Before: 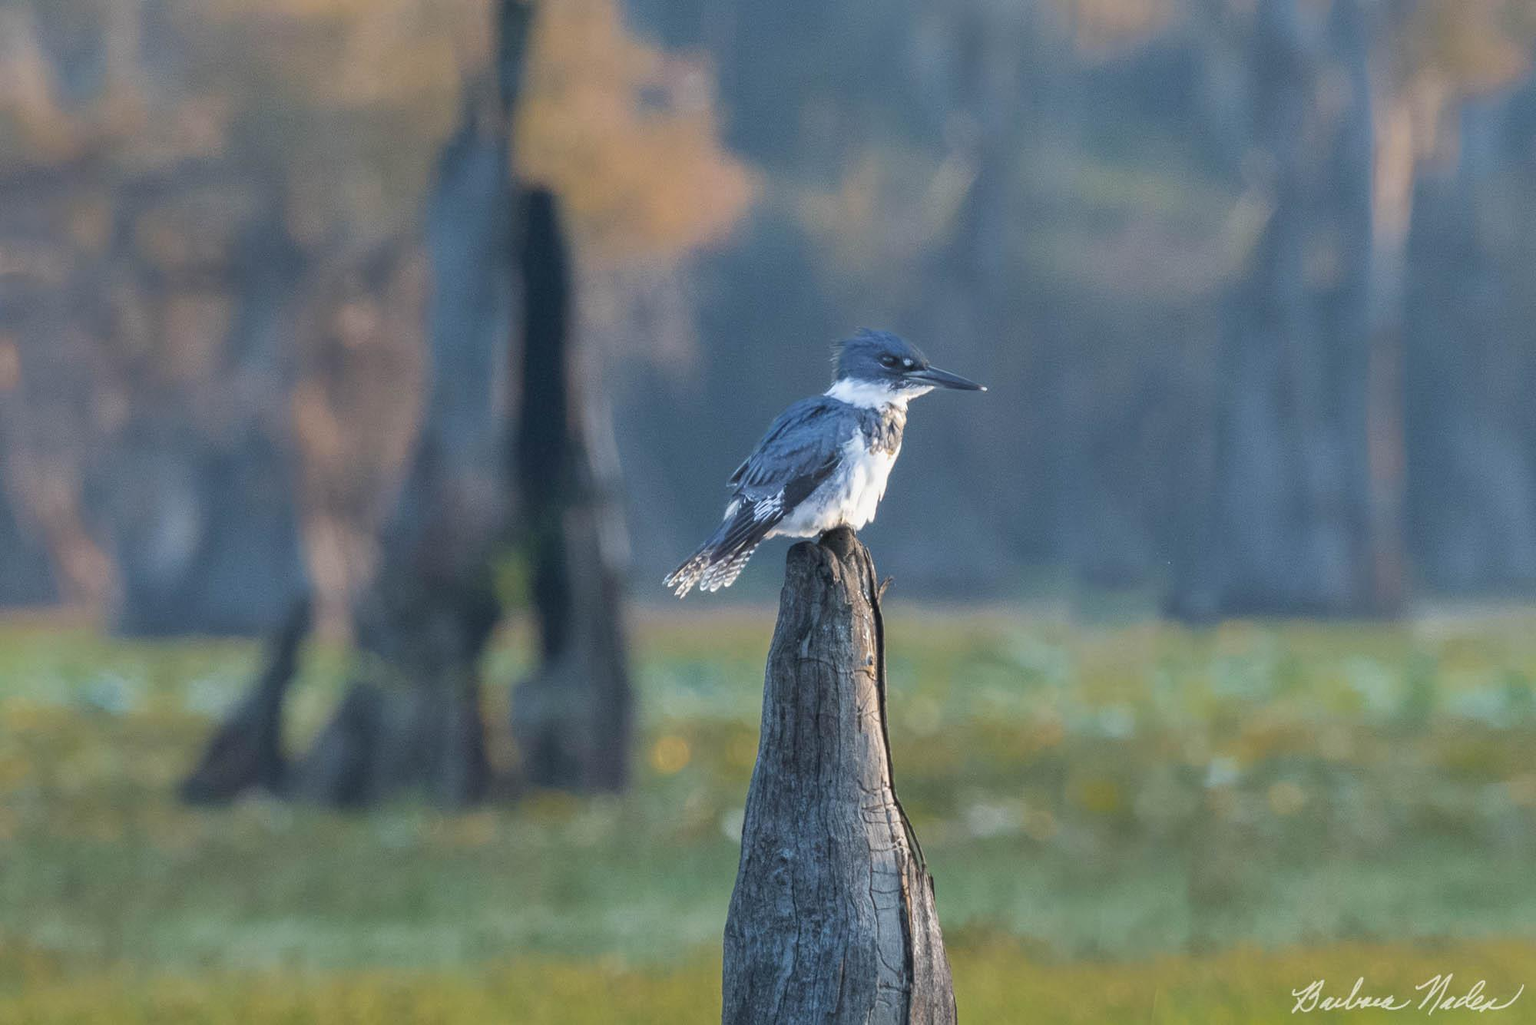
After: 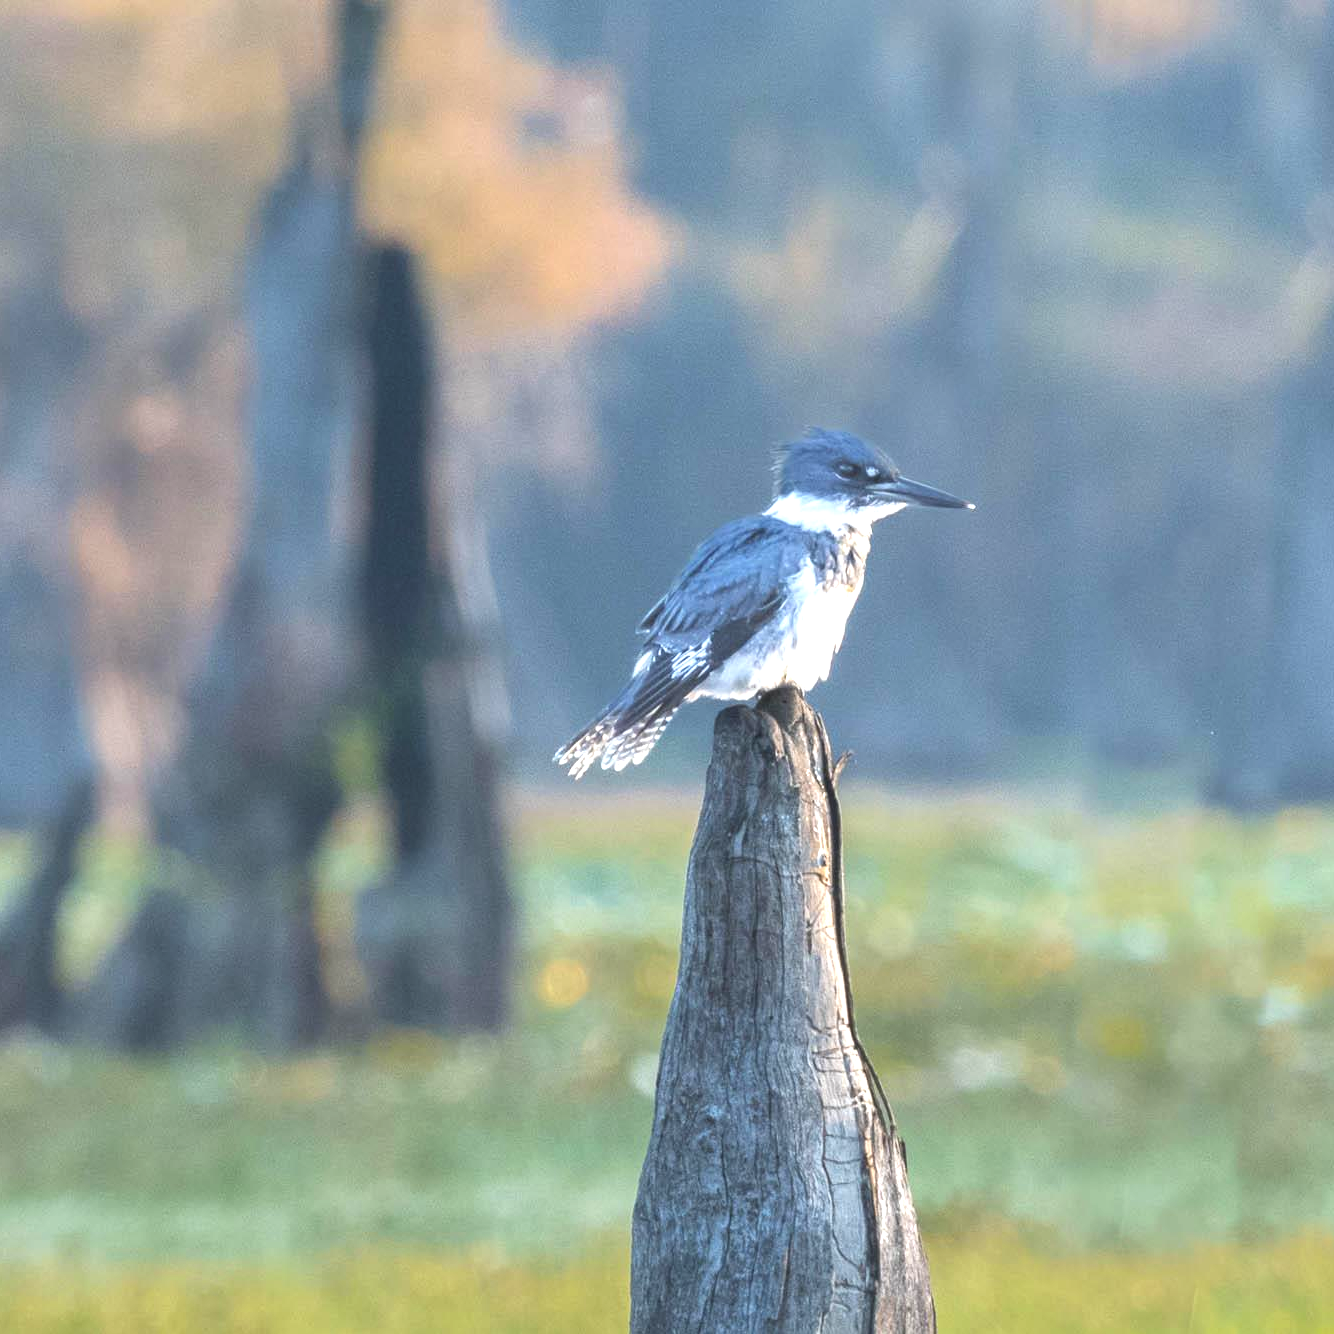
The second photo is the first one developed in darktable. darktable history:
crop and rotate: left 15.526%, right 17.749%
exposure: black level correction -0.005, exposure 1 EV, compensate exposure bias true, compensate highlight preservation false
